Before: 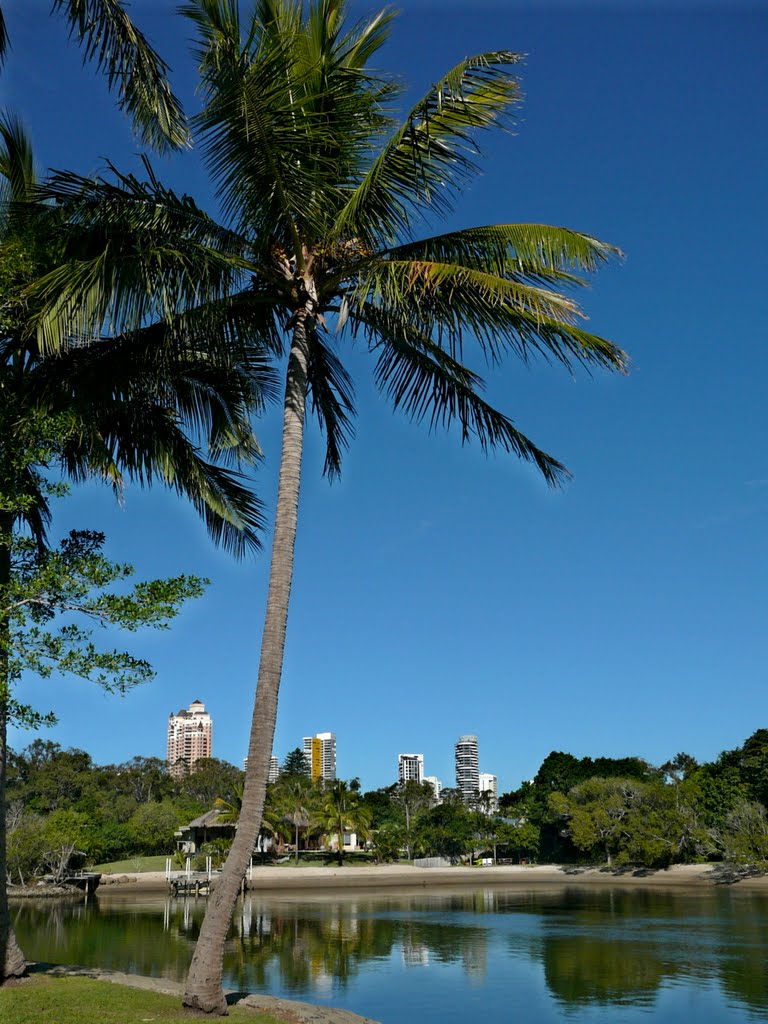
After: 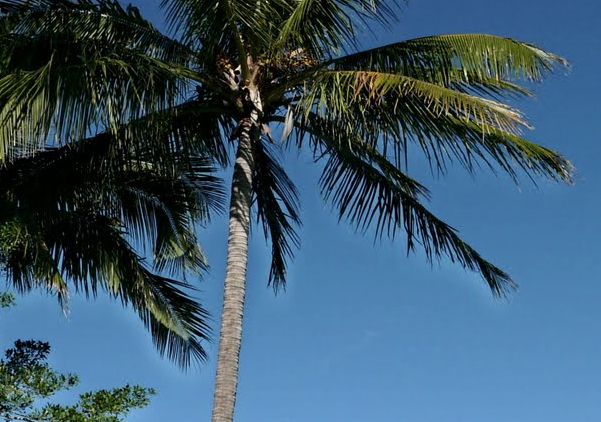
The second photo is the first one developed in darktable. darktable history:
contrast brightness saturation: contrast 0.107, saturation -0.174
crop: left 7.184%, top 18.618%, right 14.446%, bottom 40.109%
exposure: exposure 0.213 EV, compensate exposure bias true, compensate highlight preservation false
